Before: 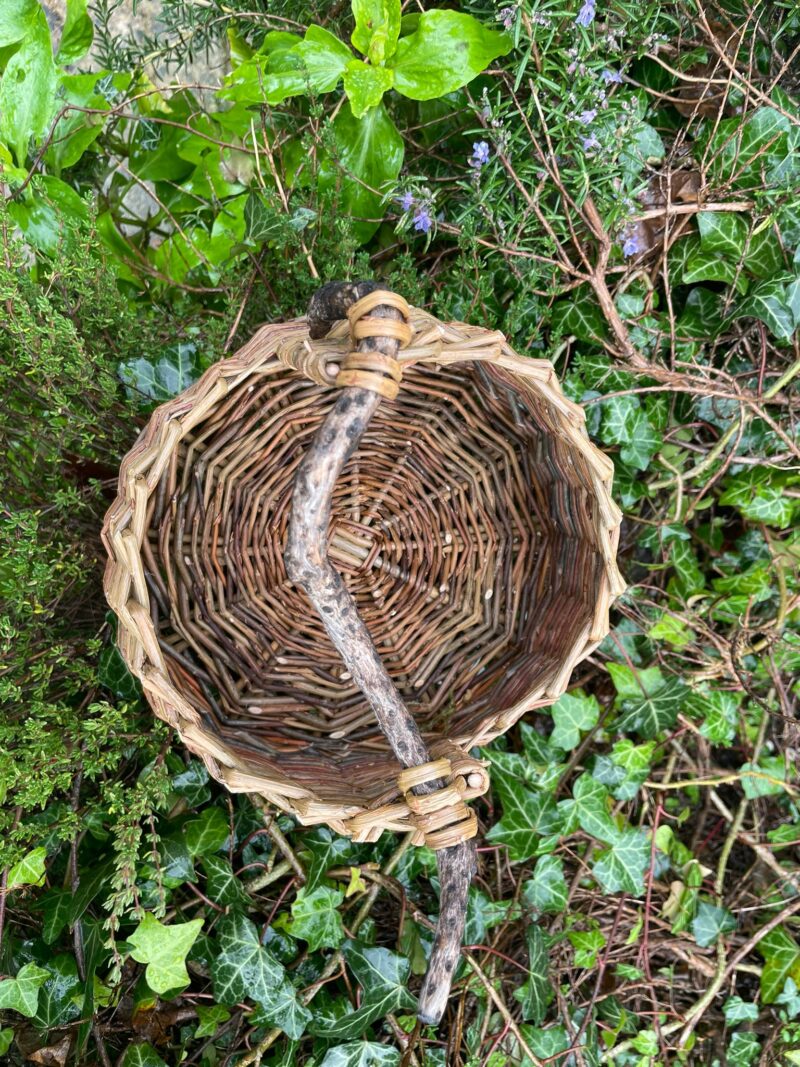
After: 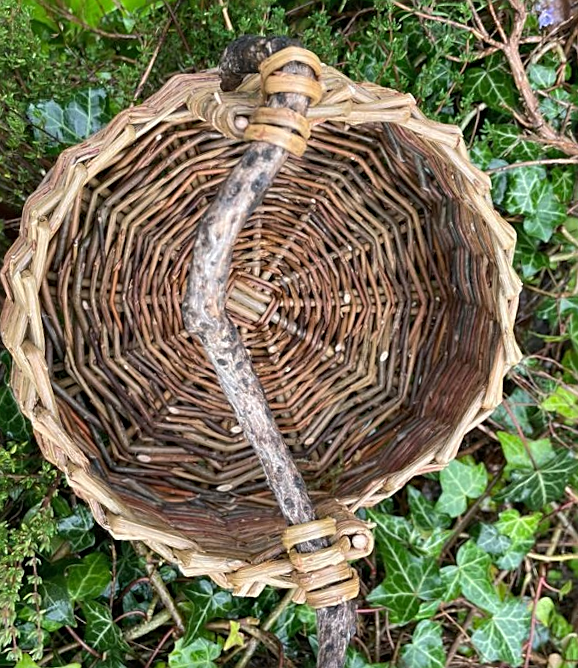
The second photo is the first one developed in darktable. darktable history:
crop and rotate: angle -3.37°, left 9.79%, top 20.73%, right 12.42%, bottom 11.82%
shadows and highlights: radius 125.46, shadows 21.19, highlights -21.19, low approximation 0.01
sharpen: on, module defaults
